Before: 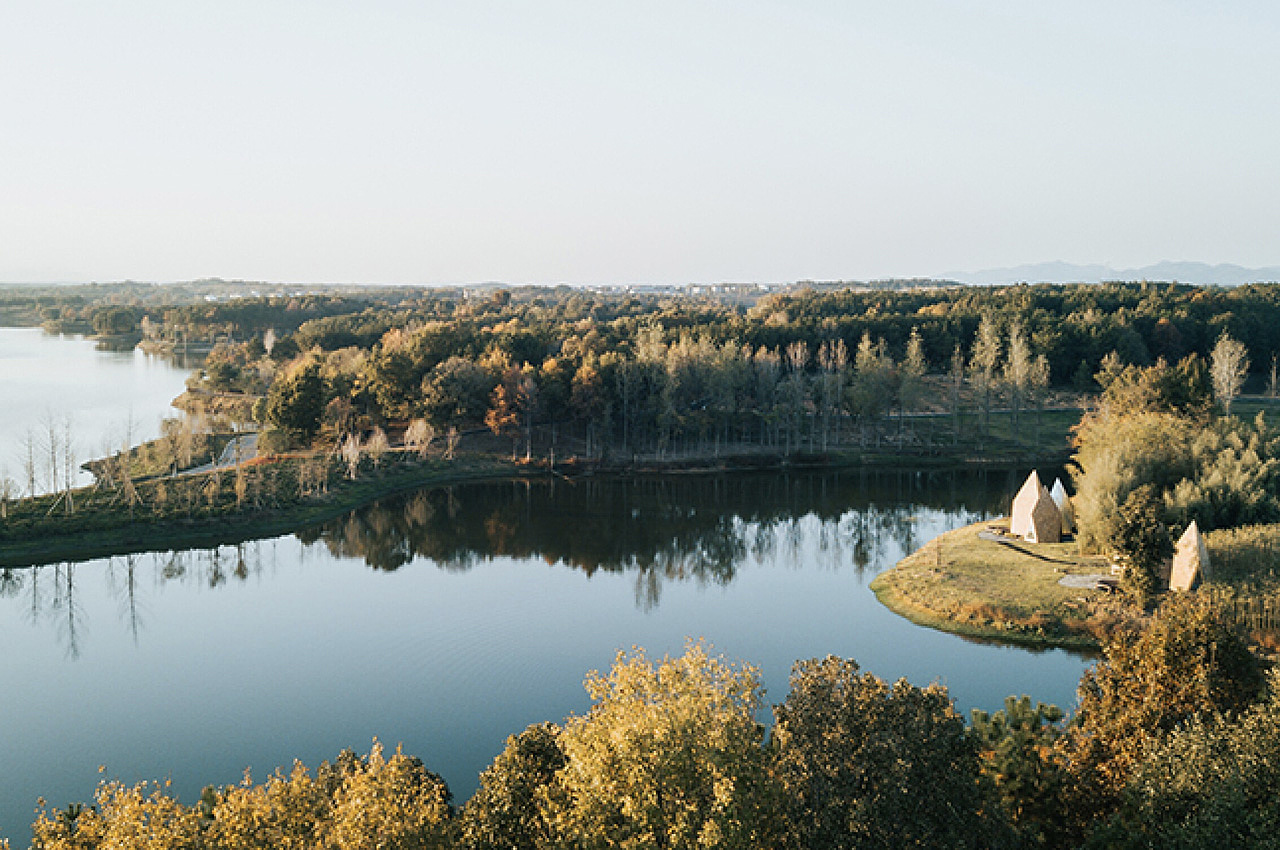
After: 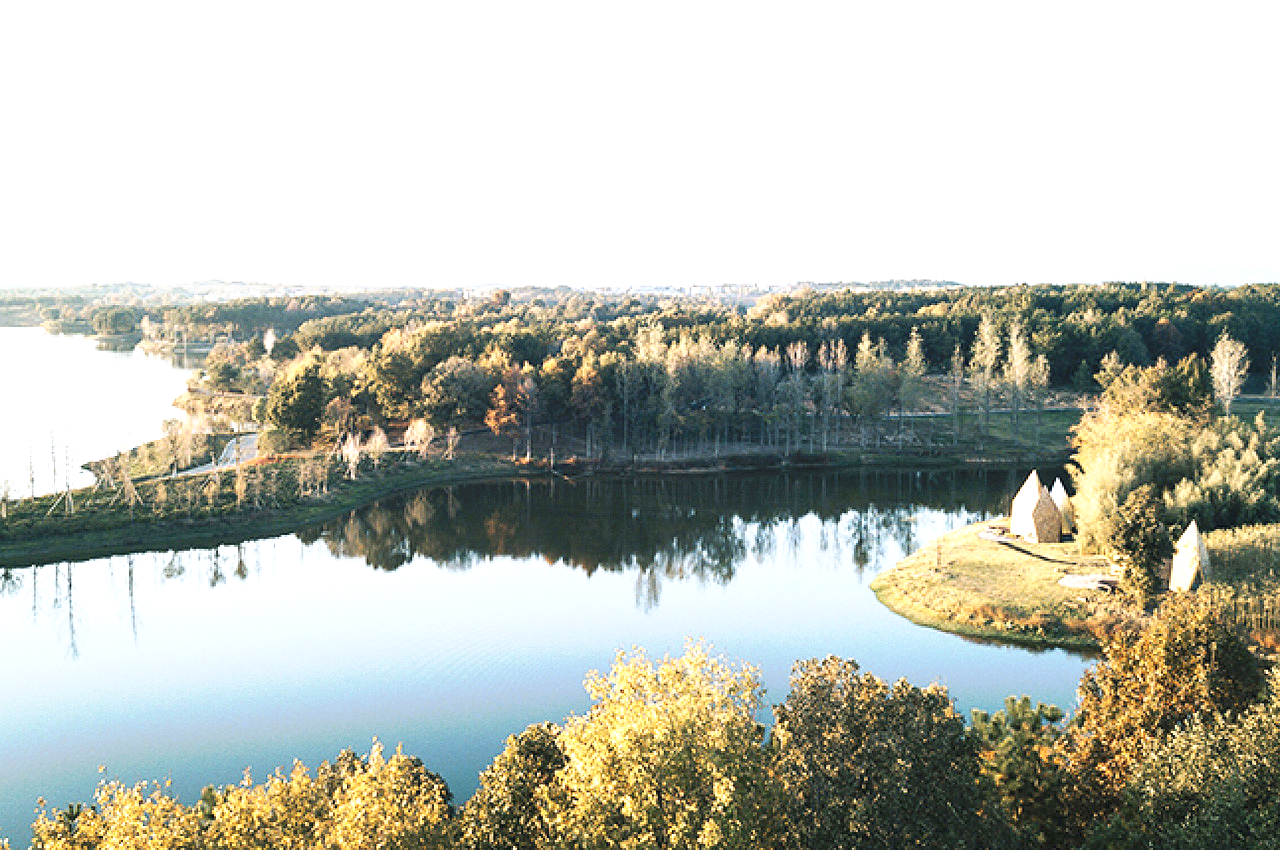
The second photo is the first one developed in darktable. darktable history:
white balance: red 1.009, blue 1.027
exposure: black level correction 0, exposure 0.95 EV, compensate exposure bias true, compensate highlight preservation false
tone curve: curves: ch0 [(0, 0) (0.003, 0.024) (0.011, 0.029) (0.025, 0.044) (0.044, 0.072) (0.069, 0.104) (0.1, 0.131) (0.136, 0.159) (0.177, 0.191) (0.224, 0.245) (0.277, 0.298) (0.335, 0.354) (0.399, 0.428) (0.468, 0.503) (0.543, 0.596) (0.623, 0.684) (0.709, 0.781) (0.801, 0.843) (0.898, 0.946) (1, 1)], preserve colors none
